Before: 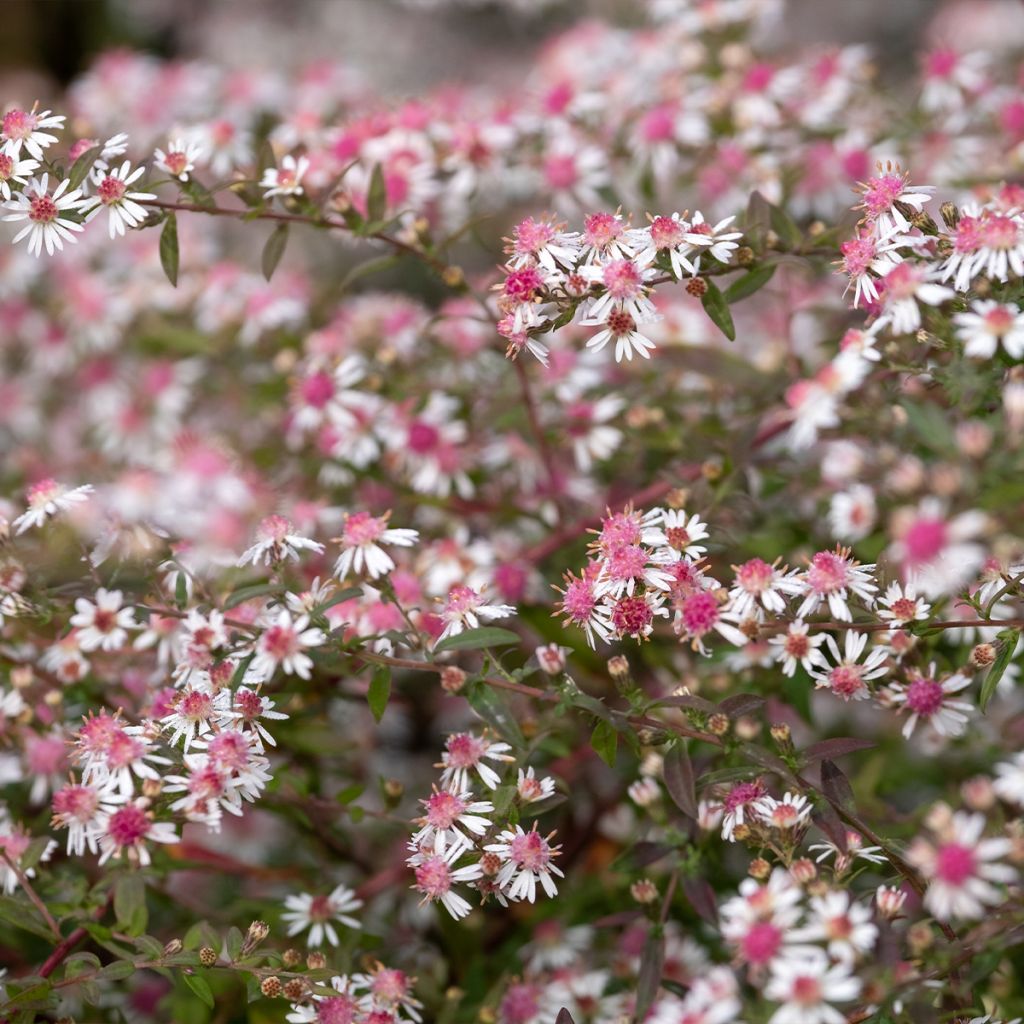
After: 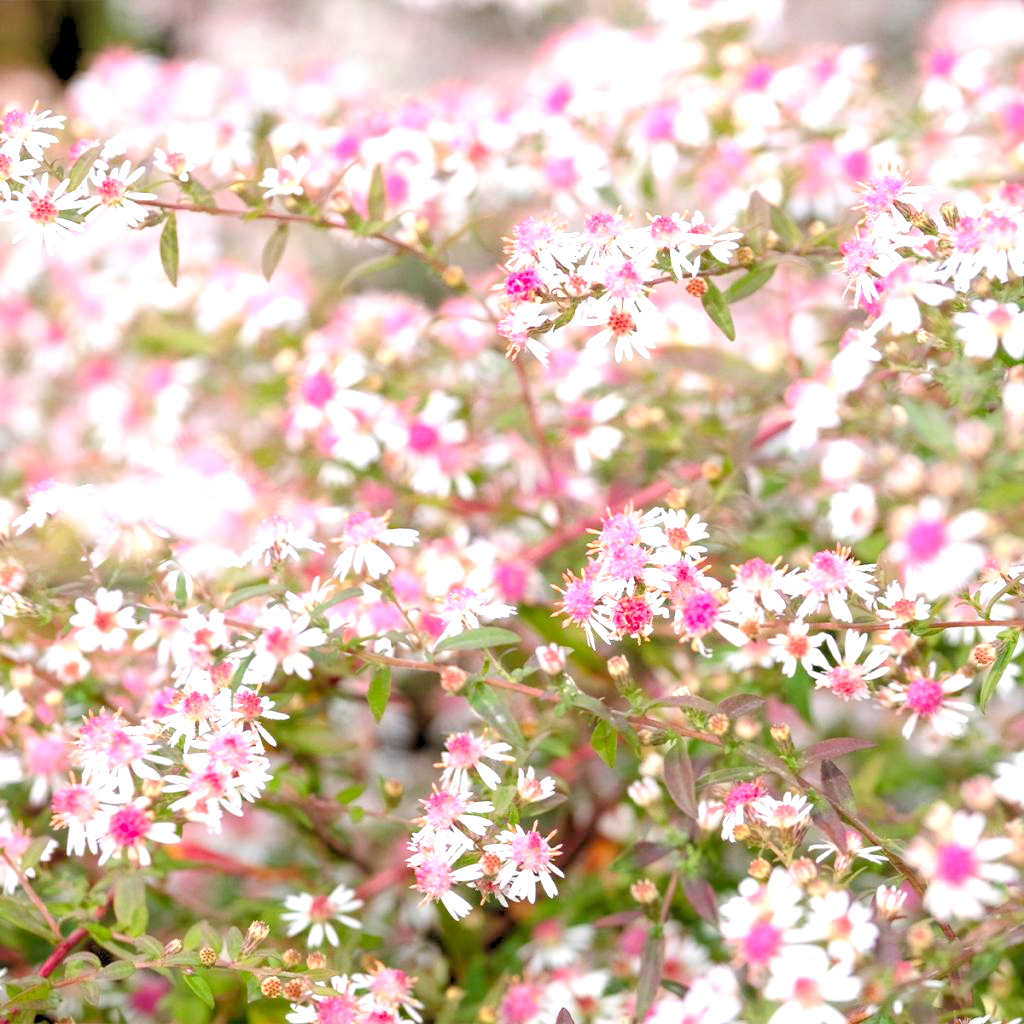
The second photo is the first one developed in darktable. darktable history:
exposure: black level correction 0, exposure 1.2 EV, compensate highlight preservation false
tone equalizer: edges refinement/feathering 500, mask exposure compensation -1.57 EV, preserve details guided filter
levels: levels [0.072, 0.414, 0.976]
